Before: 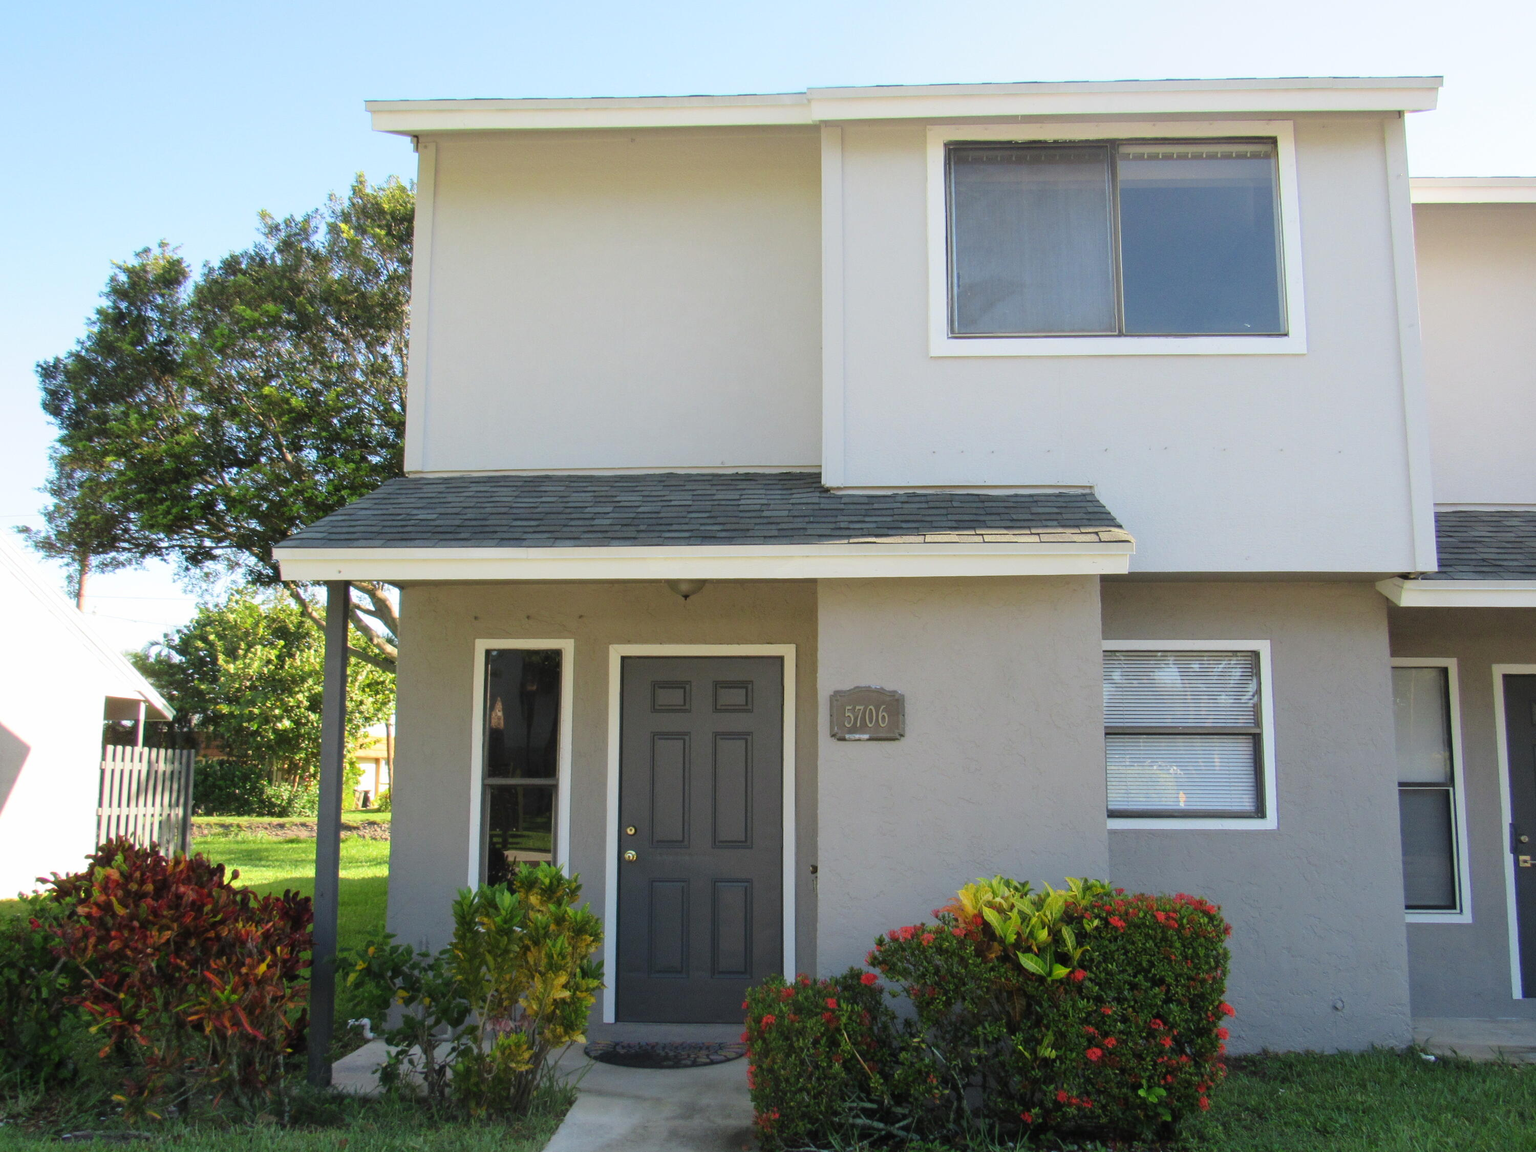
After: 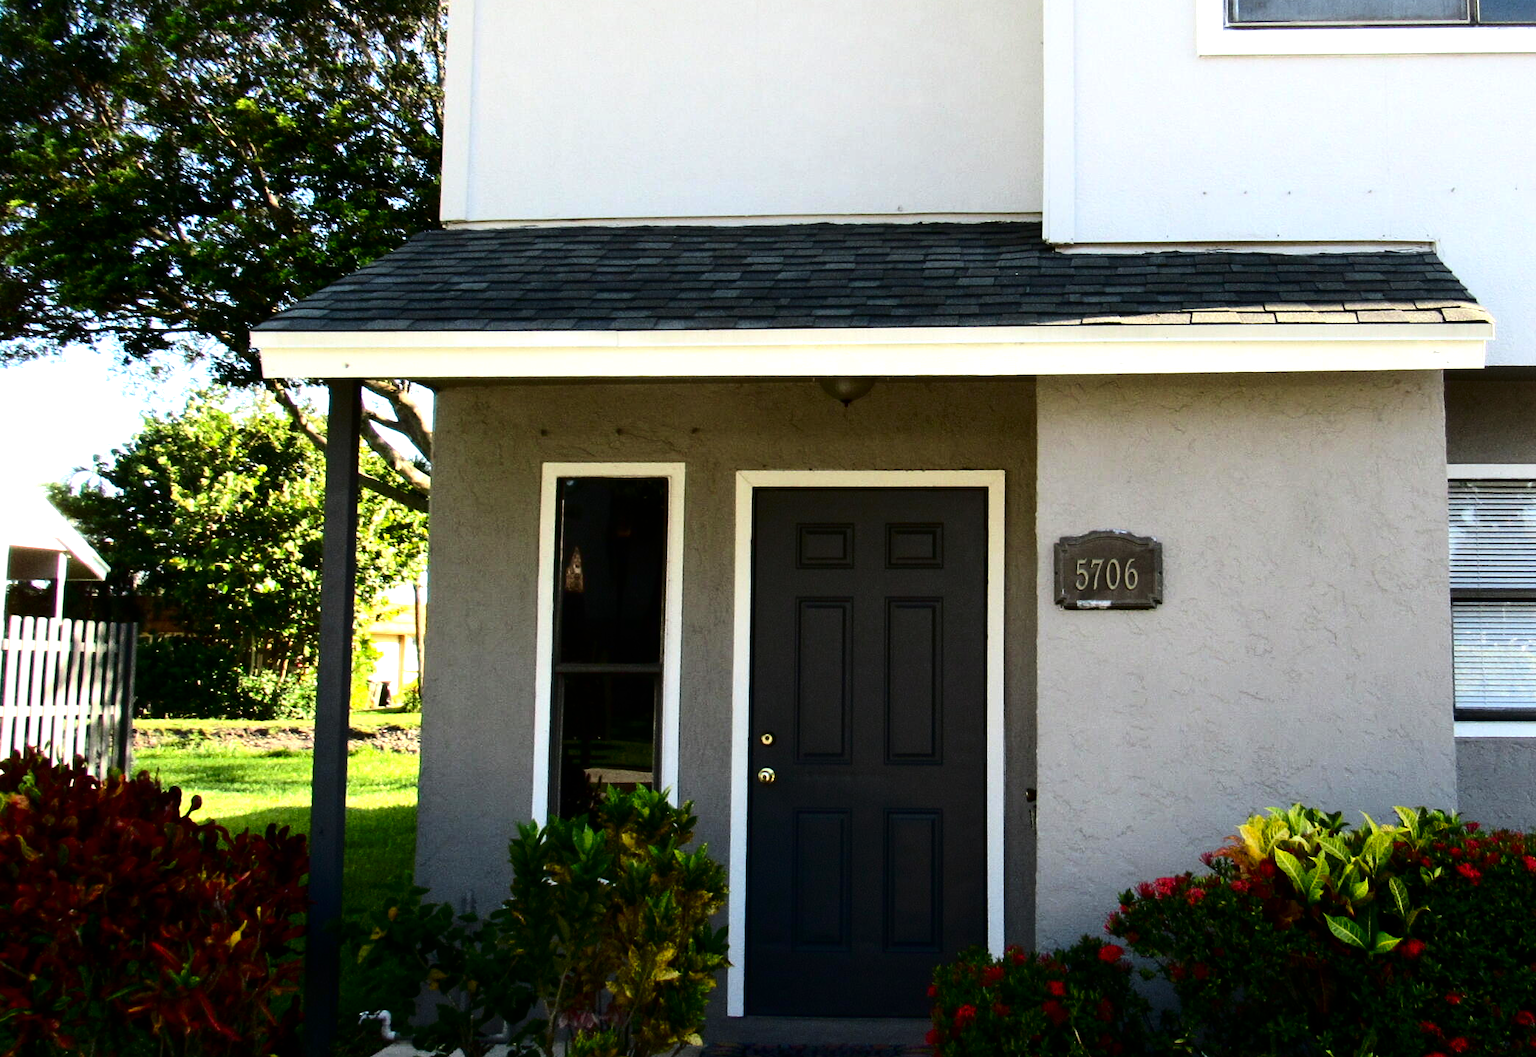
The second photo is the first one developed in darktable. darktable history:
tone equalizer: -8 EV -1.08 EV, -7 EV -1.01 EV, -6 EV -0.867 EV, -5 EV -0.578 EV, -3 EV 0.578 EV, -2 EV 0.867 EV, -1 EV 1.01 EV, +0 EV 1.08 EV, edges refinement/feathering 500, mask exposure compensation -1.57 EV, preserve details no
crop: left 6.488%, top 27.668%, right 24.183%, bottom 8.656%
contrast brightness saturation: contrast 0.19, brightness -0.24, saturation 0.11
exposure: black level correction 0.001, exposure -0.2 EV, compensate highlight preservation false
